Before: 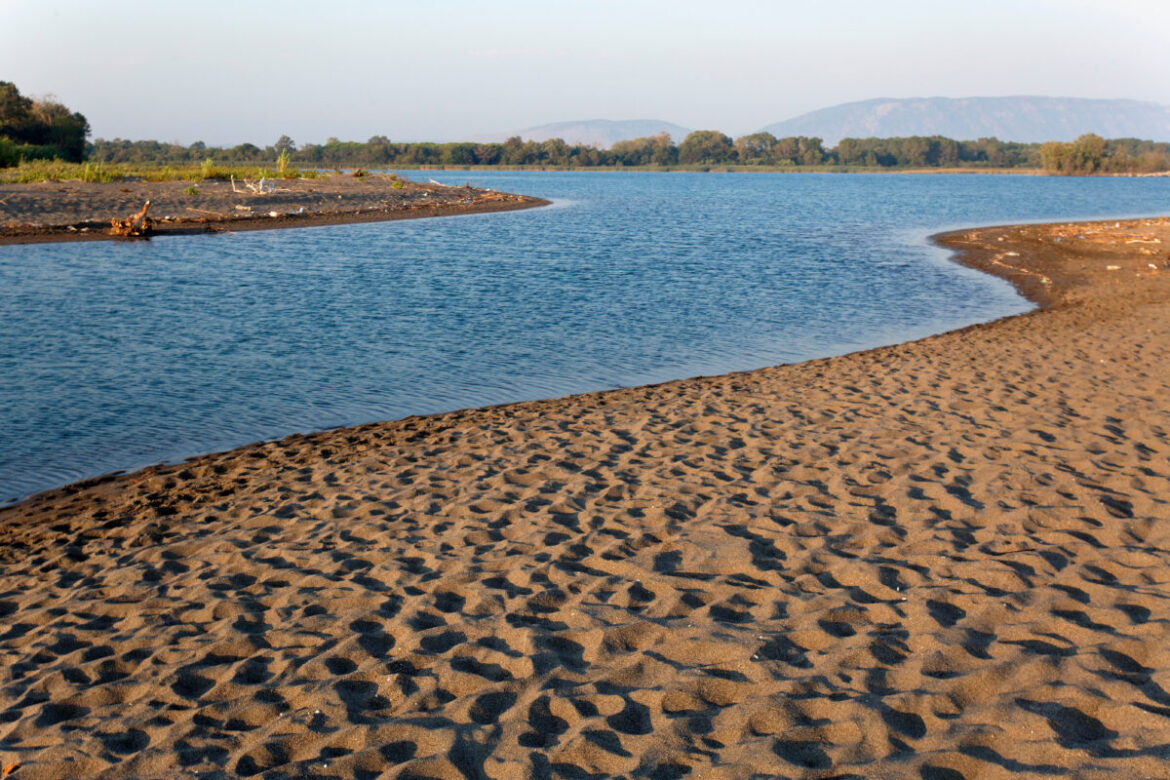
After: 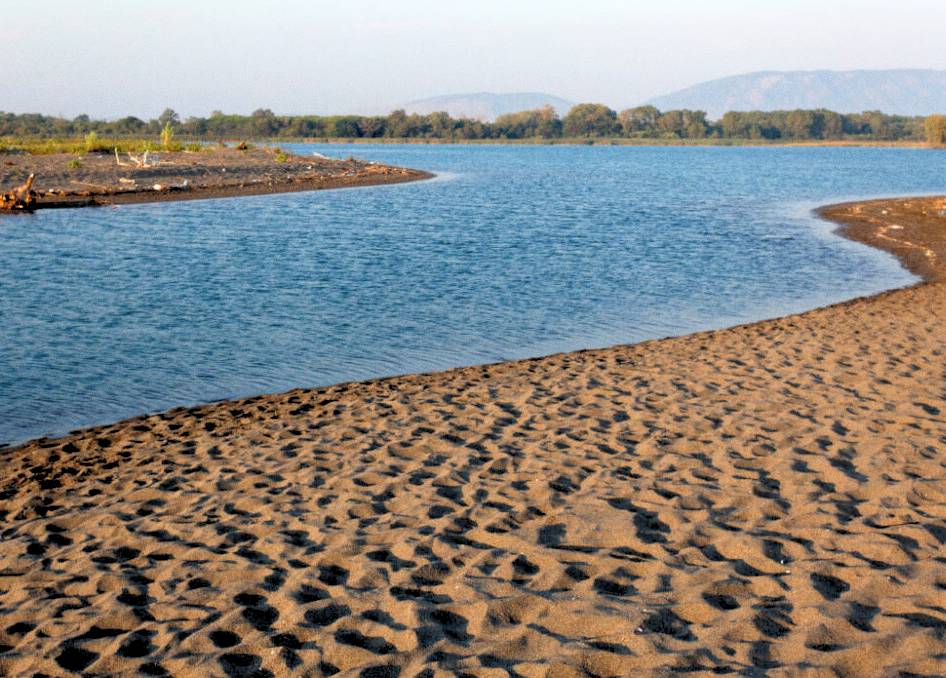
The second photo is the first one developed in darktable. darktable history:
crop: left 9.929%, top 3.475%, right 9.188%, bottom 9.529%
grain: coarseness 7.08 ISO, strength 21.67%, mid-tones bias 59.58%
rgb levels: levels [[0.013, 0.434, 0.89], [0, 0.5, 1], [0, 0.5, 1]]
